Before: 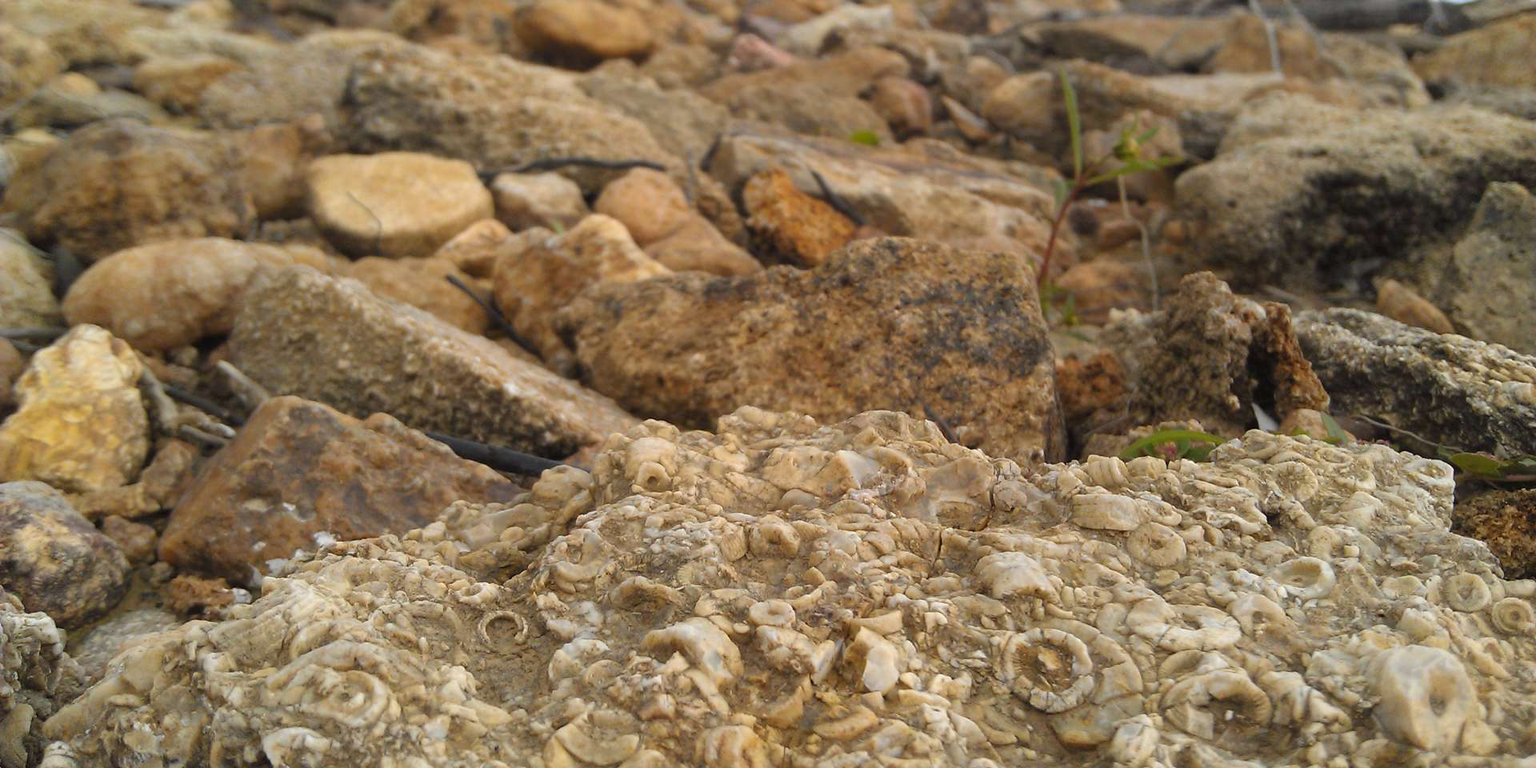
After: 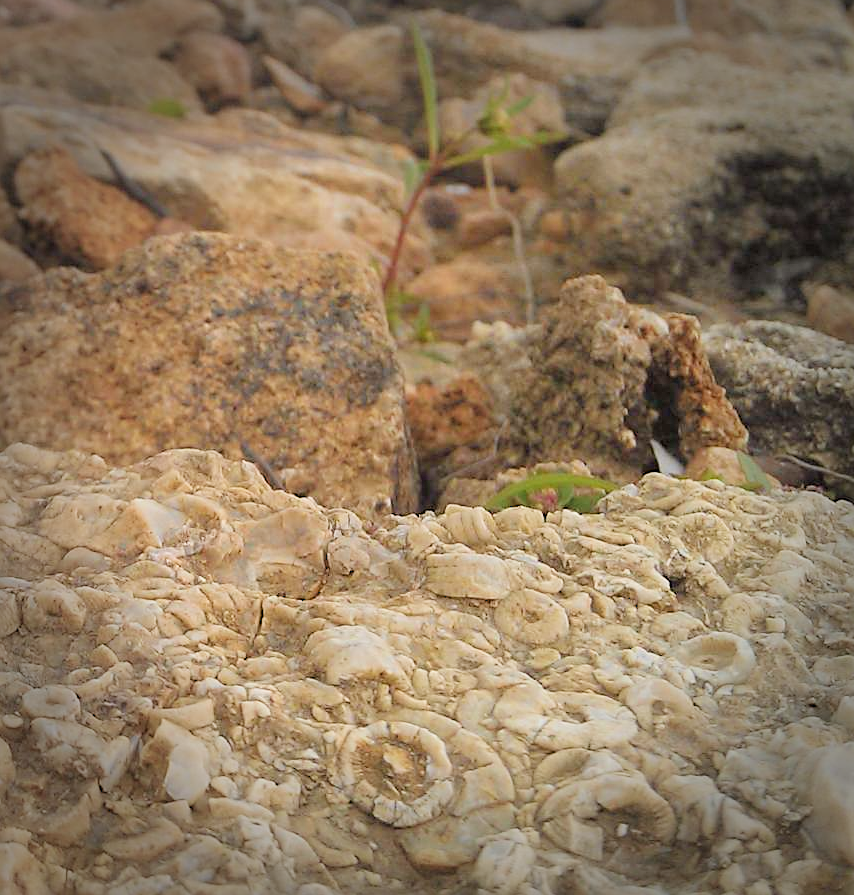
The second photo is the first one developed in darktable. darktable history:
vignetting: fall-off start 66.43%, fall-off radius 39.78%, brightness -0.577, saturation -0.261, automatic ratio true, width/height ratio 0.671
sharpen: amount 0.59
crop: left 47.621%, top 6.711%, right 7.895%
exposure: exposure 1.15 EV, compensate highlight preservation false
filmic rgb: middle gray luminance 4.27%, black relative exposure -13.08 EV, white relative exposure 5.05 EV, target black luminance 0%, hardness 5.16, latitude 59.49%, contrast 0.763, highlights saturation mix 5.73%, shadows ↔ highlights balance 25.71%
velvia: strength 17.3%
